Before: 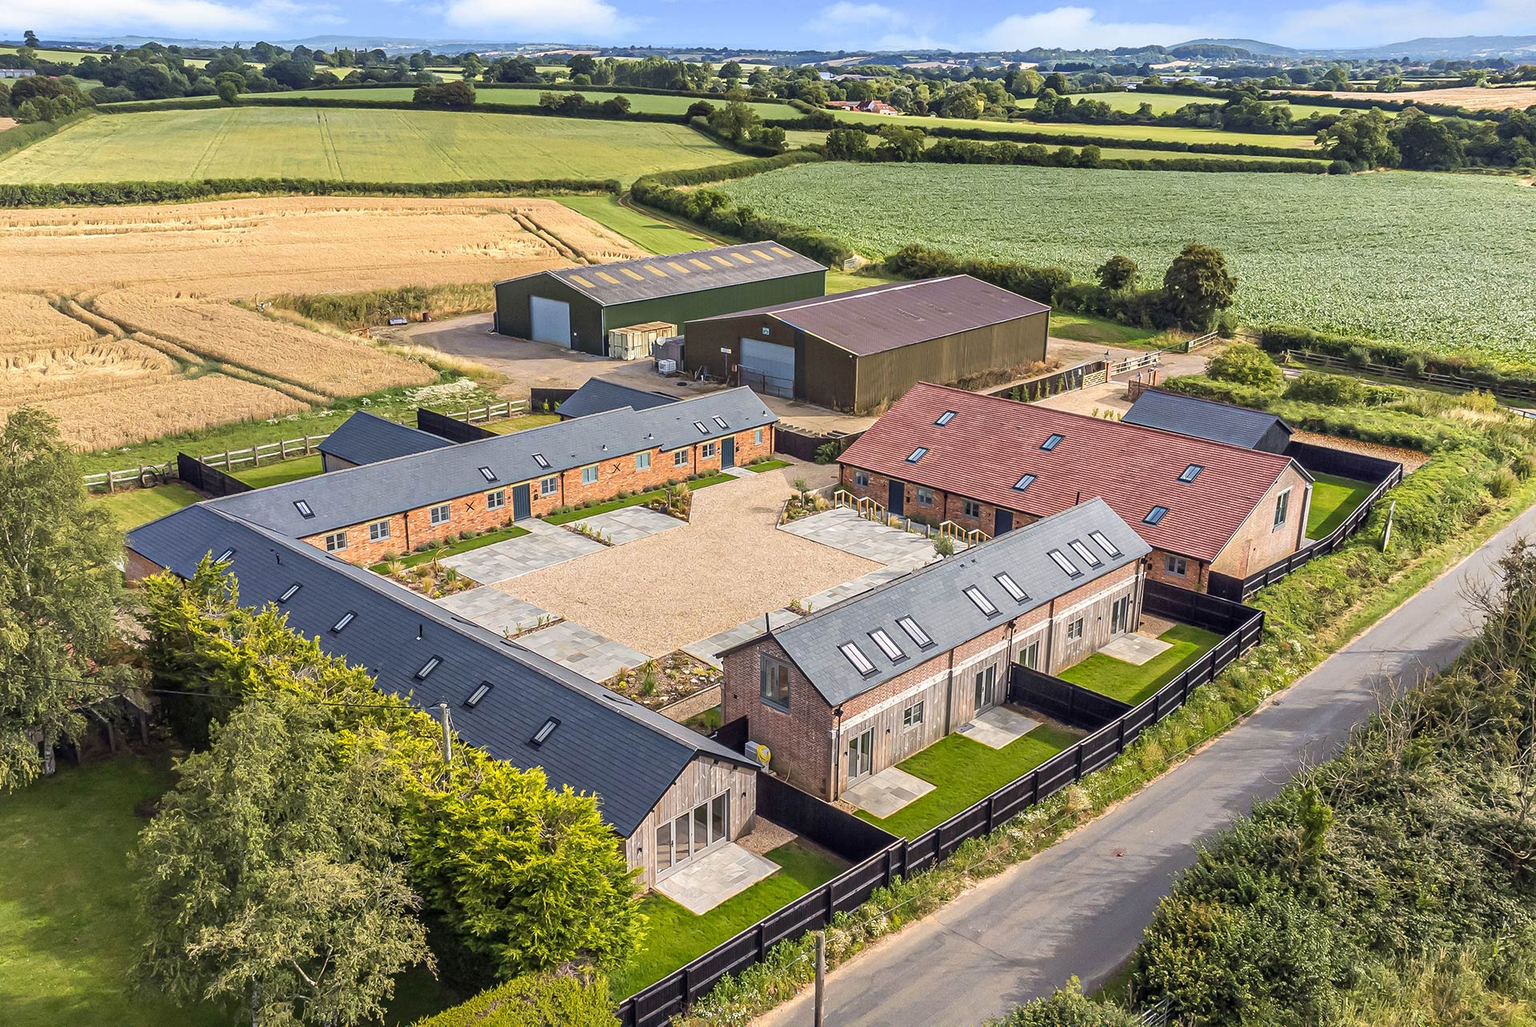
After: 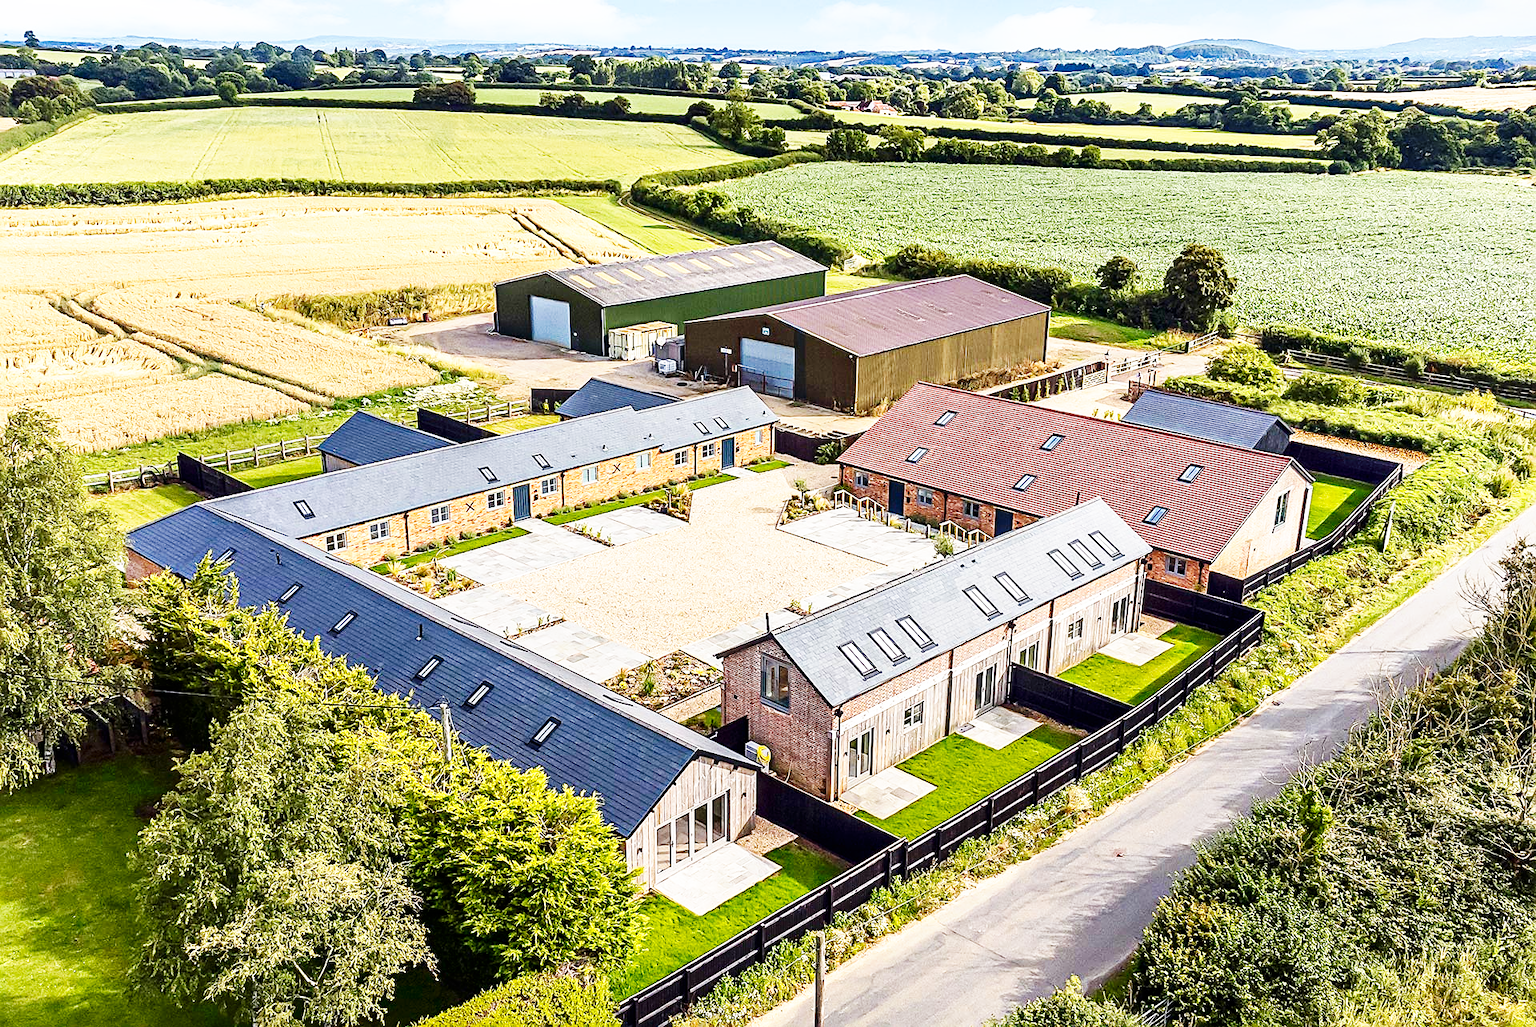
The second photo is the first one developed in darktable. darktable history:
sharpen: amount 0.495
contrast brightness saturation: contrast 0.067, brightness -0.137, saturation 0.113
base curve: curves: ch0 [(0, 0) (0.007, 0.004) (0.027, 0.03) (0.046, 0.07) (0.207, 0.54) (0.442, 0.872) (0.673, 0.972) (1, 1)], preserve colors none
